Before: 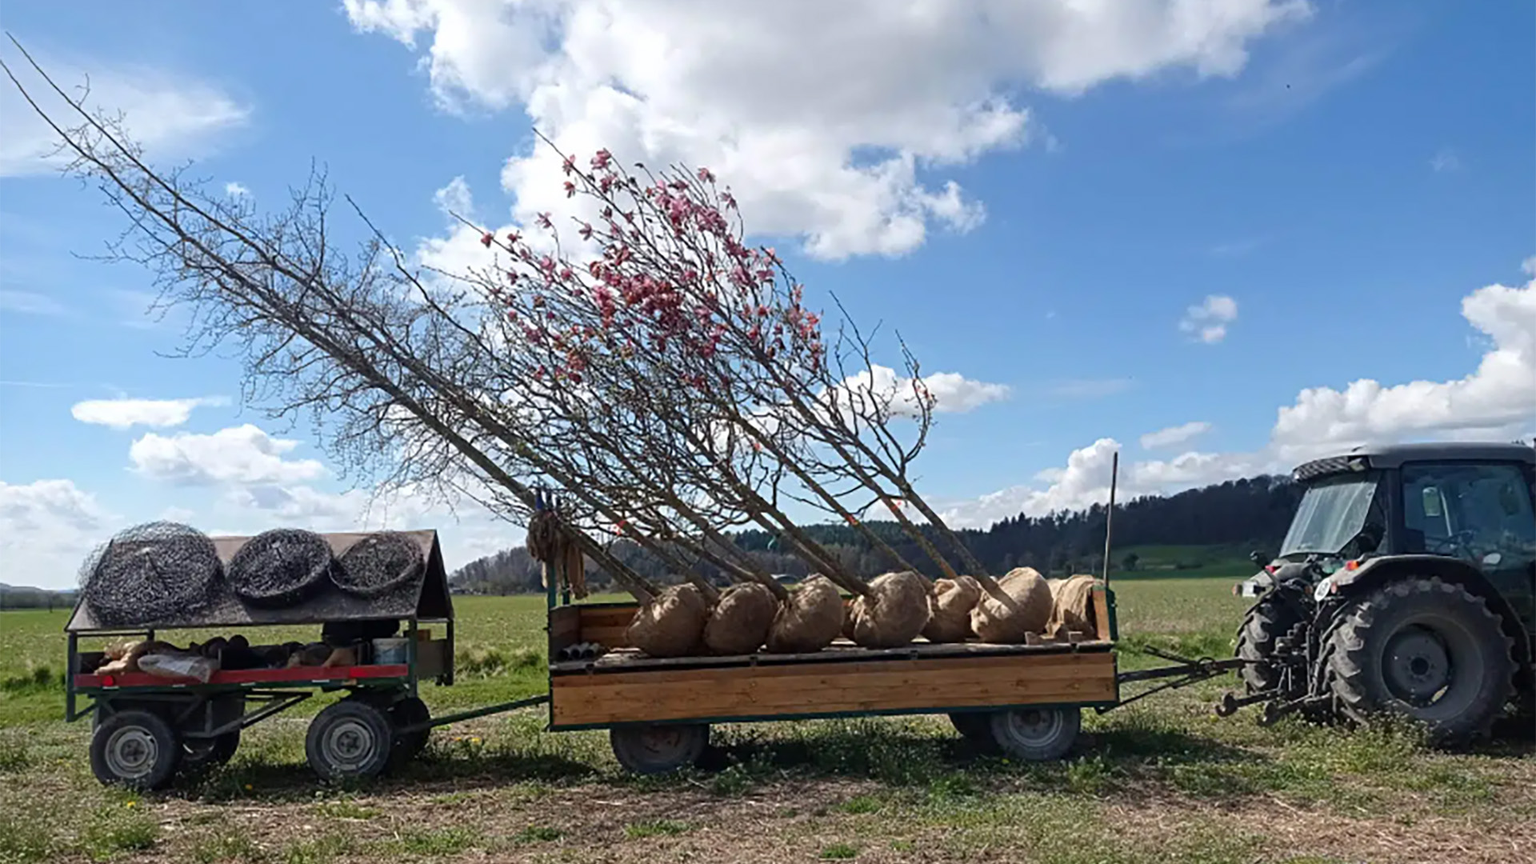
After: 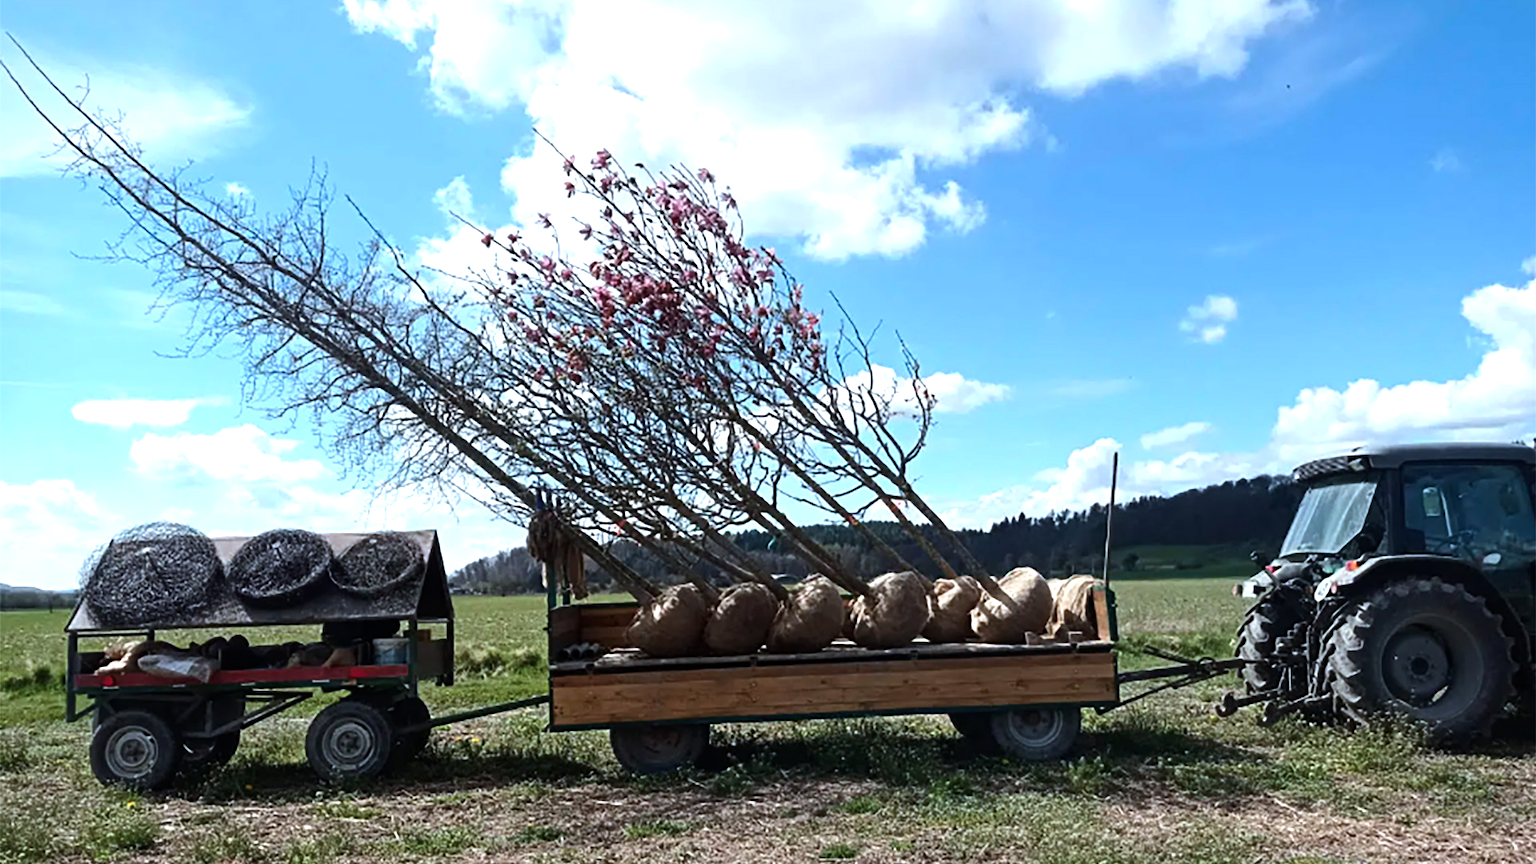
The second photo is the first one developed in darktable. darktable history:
tone equalizer: -8 EV -0.75 EV, -7 EV -0.7 EV, -6 EV -0.6 EV, -5 EV -0.4 EV, -3 EV 0.4 EV, -2 EV 0.6 EV, -1 EV 0.7 EV, +0 EV 0.75 EV, edges refinement/feathering 500, mask exposure compensation -1.57 EV, preserve details no
color correction: highlights a* -4.18, highlights b* -10.81
